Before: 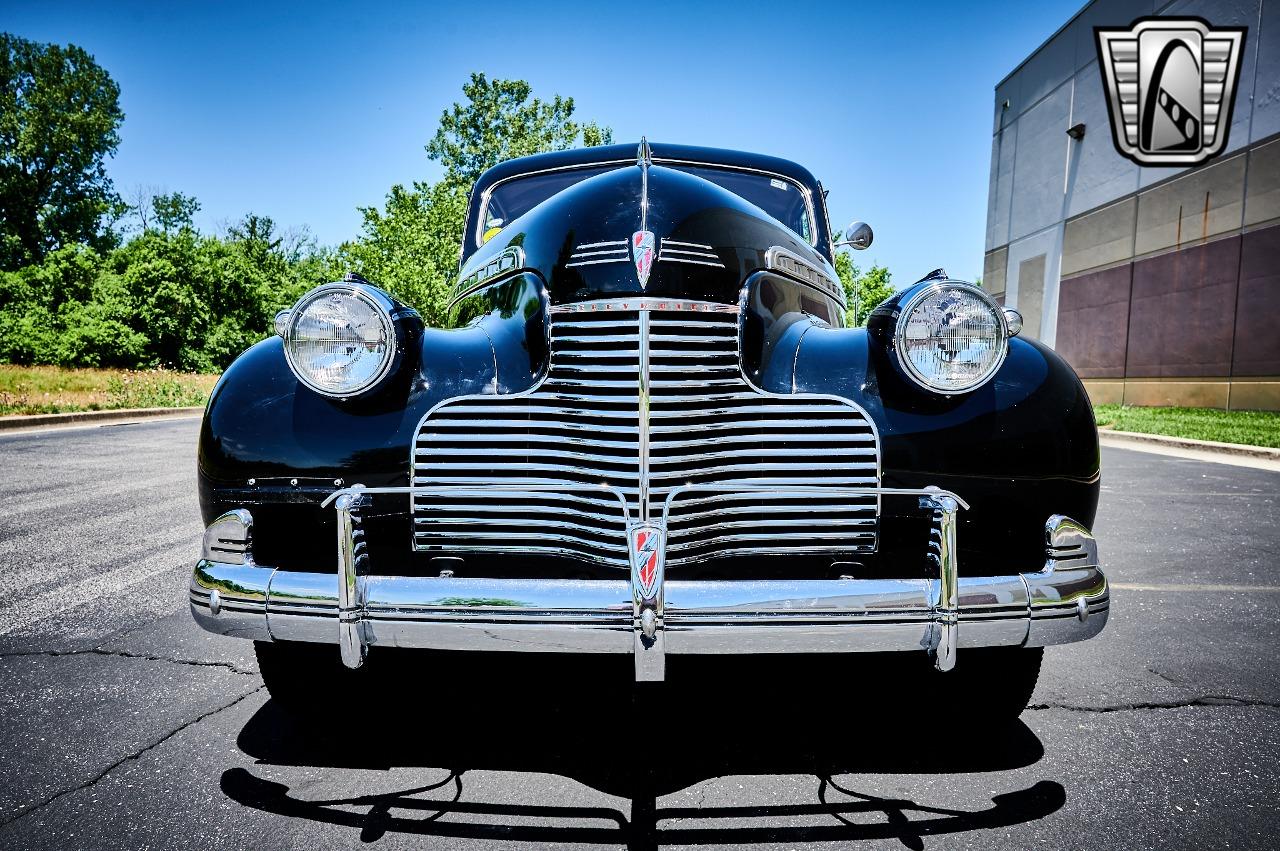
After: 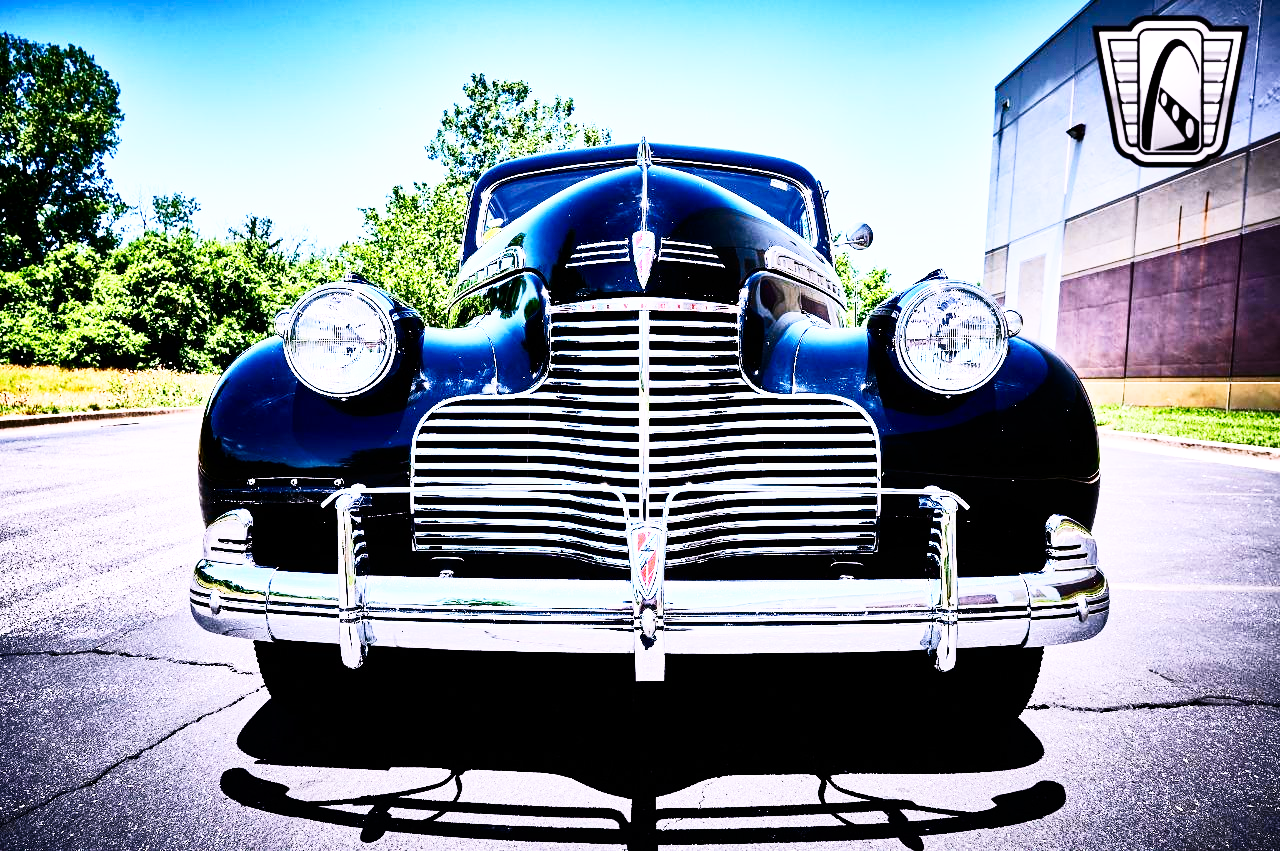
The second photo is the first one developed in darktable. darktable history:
contrast brightness saturation: contrast 0.28
white balance: red 1.066, blue 1.119
base curve: curves: ch0 [(0, 0) (0.007, 0.004) (0.027, 0.03) (0.046, 0.07) (0.207, 0.54) (0.442, 0.872) (0.673, 0.972) (1, 1)], preserve colors none
